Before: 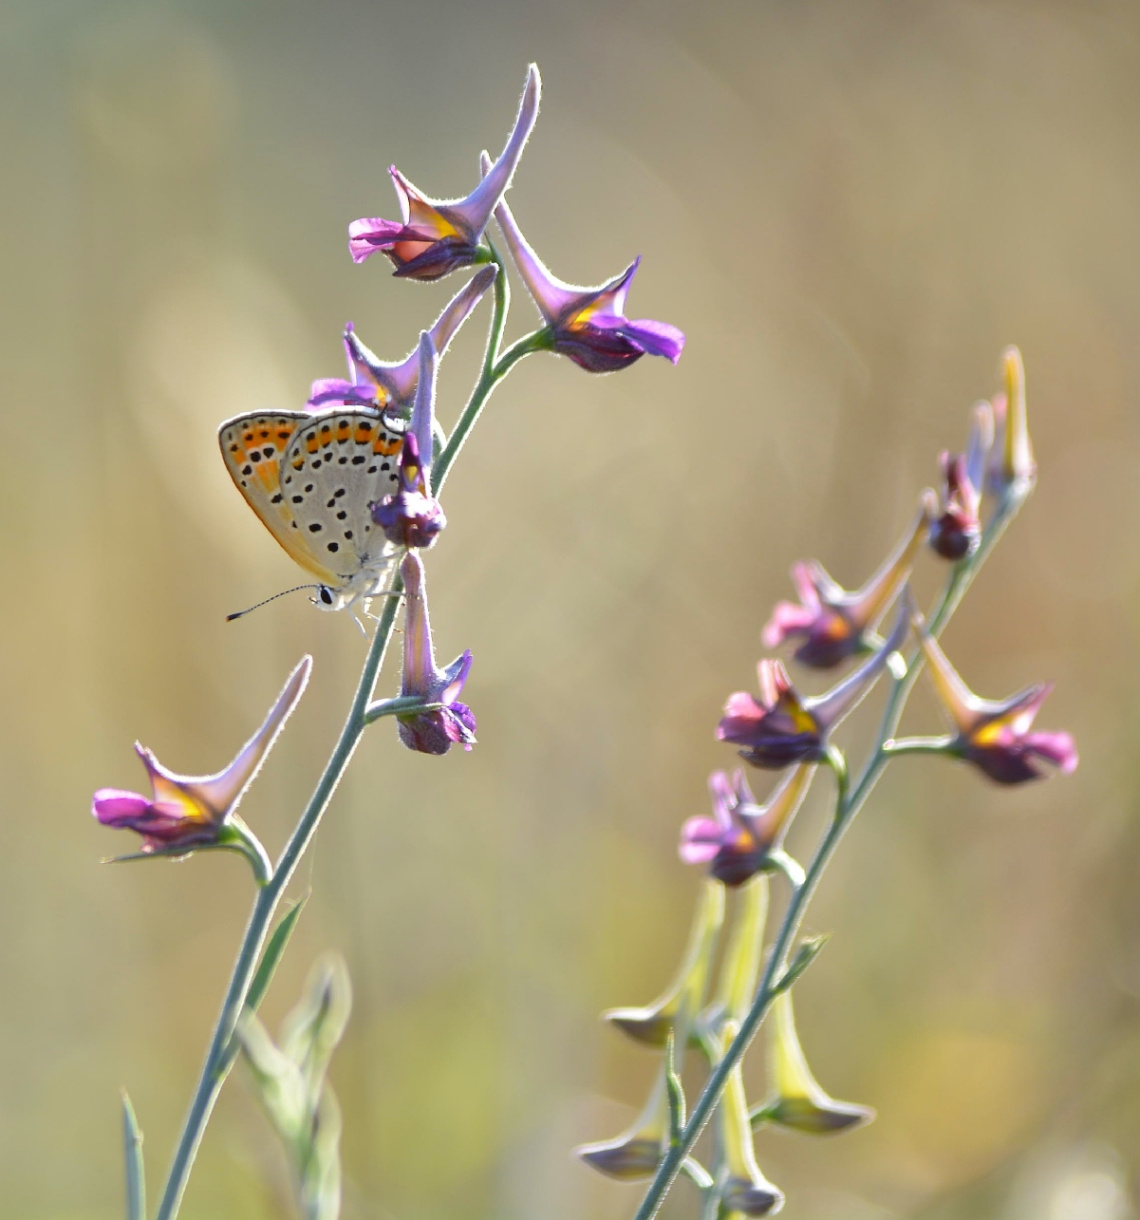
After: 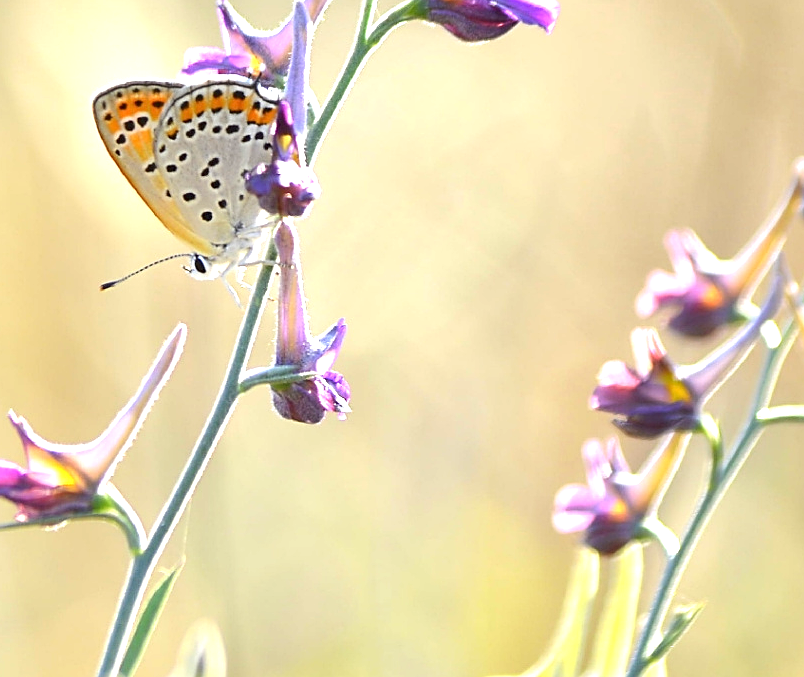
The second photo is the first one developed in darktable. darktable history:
crop: left 11.101%, top 27.206%, right 18.296%, bottom 17.232%
exposure: exposure 1 EV, compensate exposure bias true, compensate highlight preservation false
sharpen: on, module defaults
